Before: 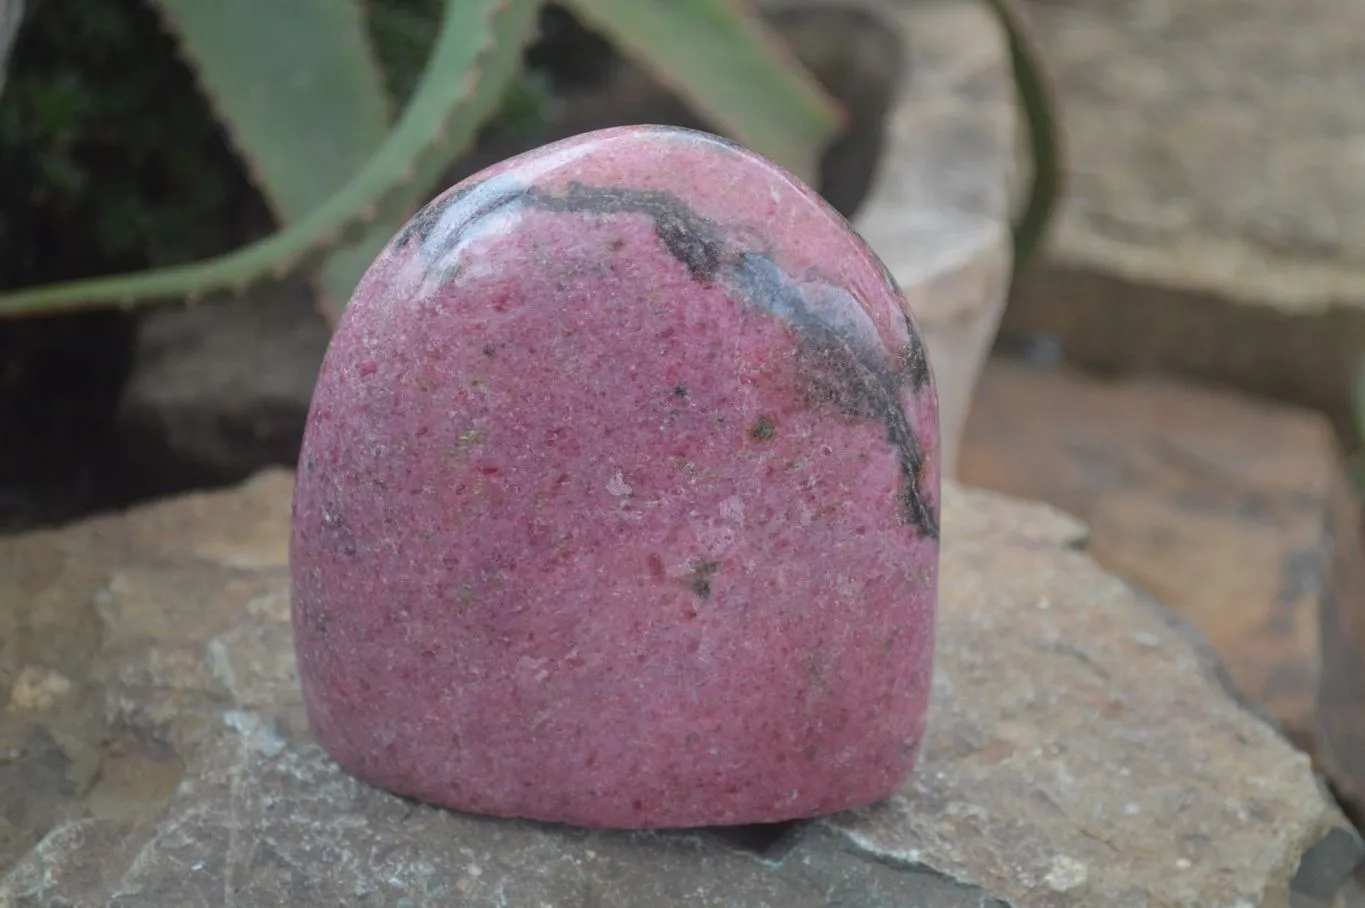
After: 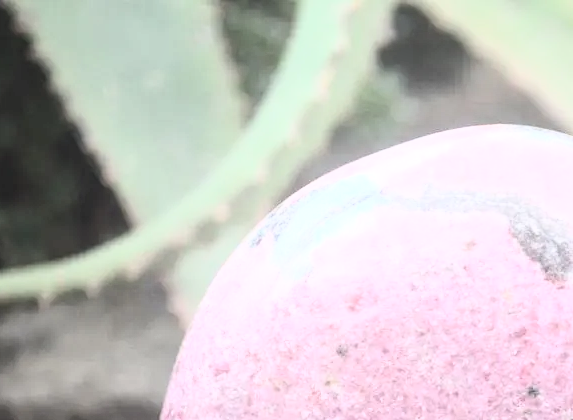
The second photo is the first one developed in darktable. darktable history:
contrast brightness saturation: contrast 0.06, brightness -0.01, saturation -0.23
crop and rotate: left 10.817%, top 0.062%, right 47.194%, bottom 53.626%
tone curve: curves: ch0 [(0, 0) (0.003, 0.003) (0.011, 0.011) (0.025, 0.026) (0.044, 0.045) (0.069, 0.087) (0.1, 0.141) (0.136, 0.202) (0.177, 0.271) (0.224, 0.357) (0.277, 0.461) (0.335, 0.583) (0.399, 0.685) (0.468, 0.782) (0.543, 0.867) (0.623, 0.927) (0.709, 0.96) (0.801, 0.975) (0.898, 0.987) (1, 1)], color space Lab, independent channels, preserve colors none
exposure: black level correction -0.002, exposure 0.54 EV, compensate highlight preservation false
bloom: size 13.65%, threshold 98.39%, strength 4.82%
